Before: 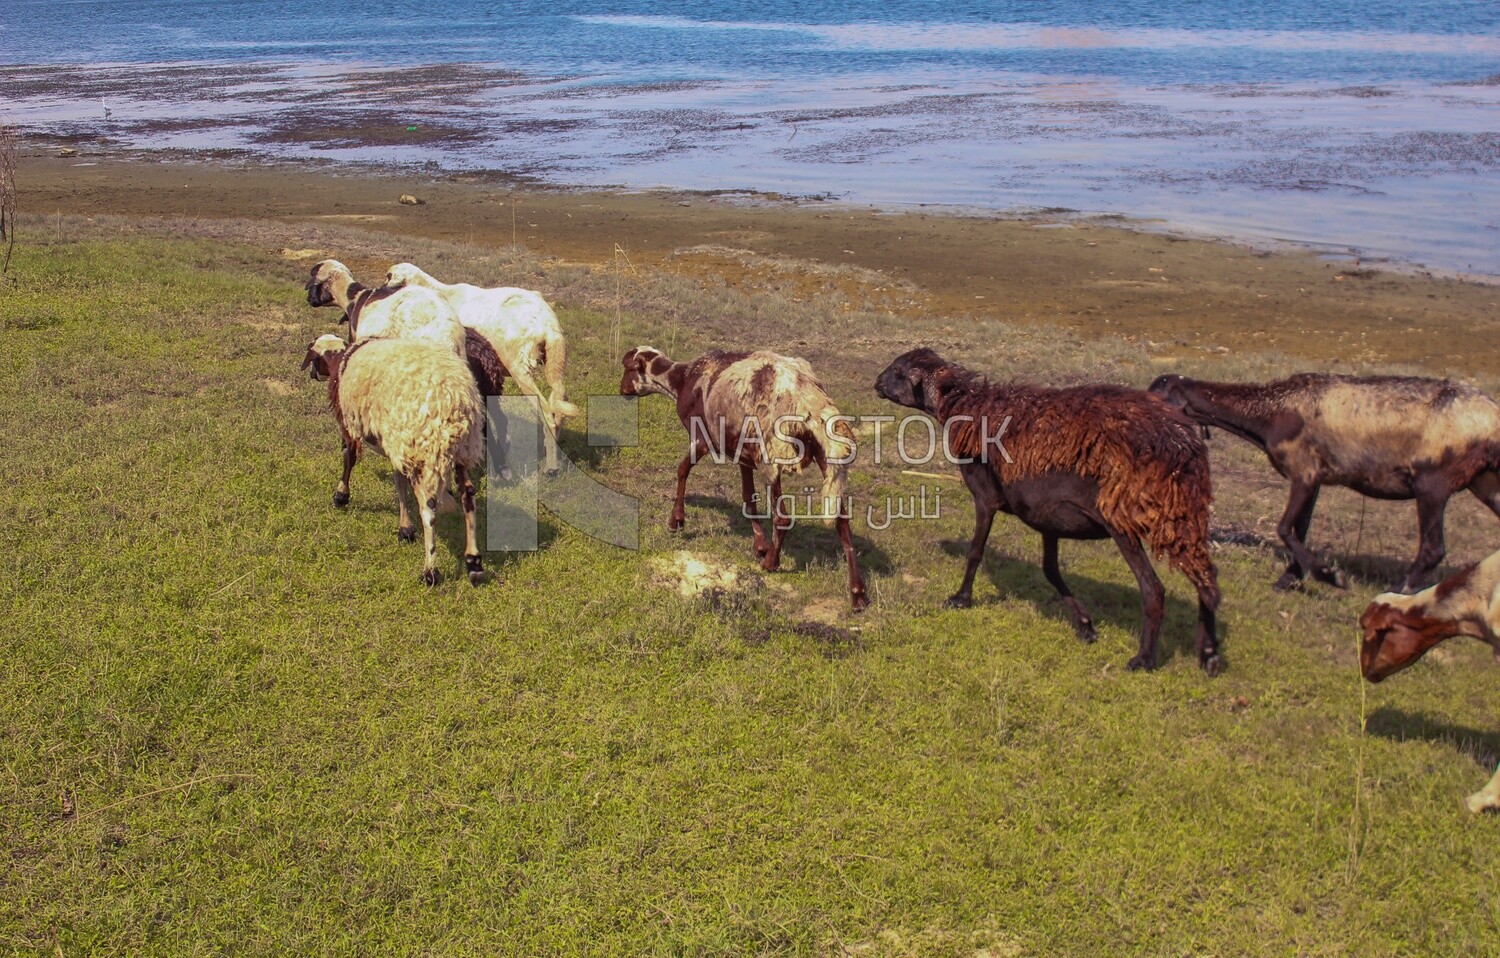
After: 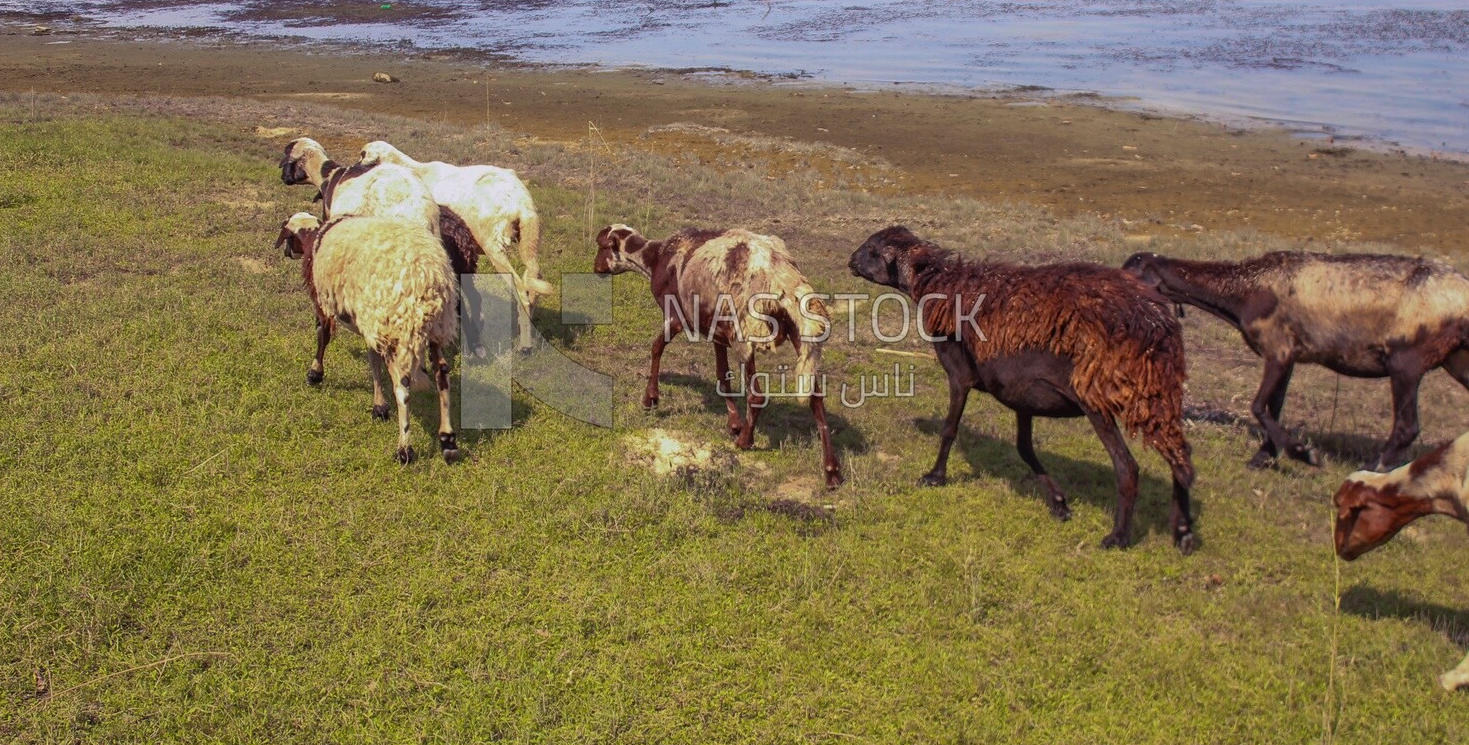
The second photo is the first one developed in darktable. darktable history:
crop and rotate: left 1.803%, top 12.827%, right 0.224%, bottom 9.365%
